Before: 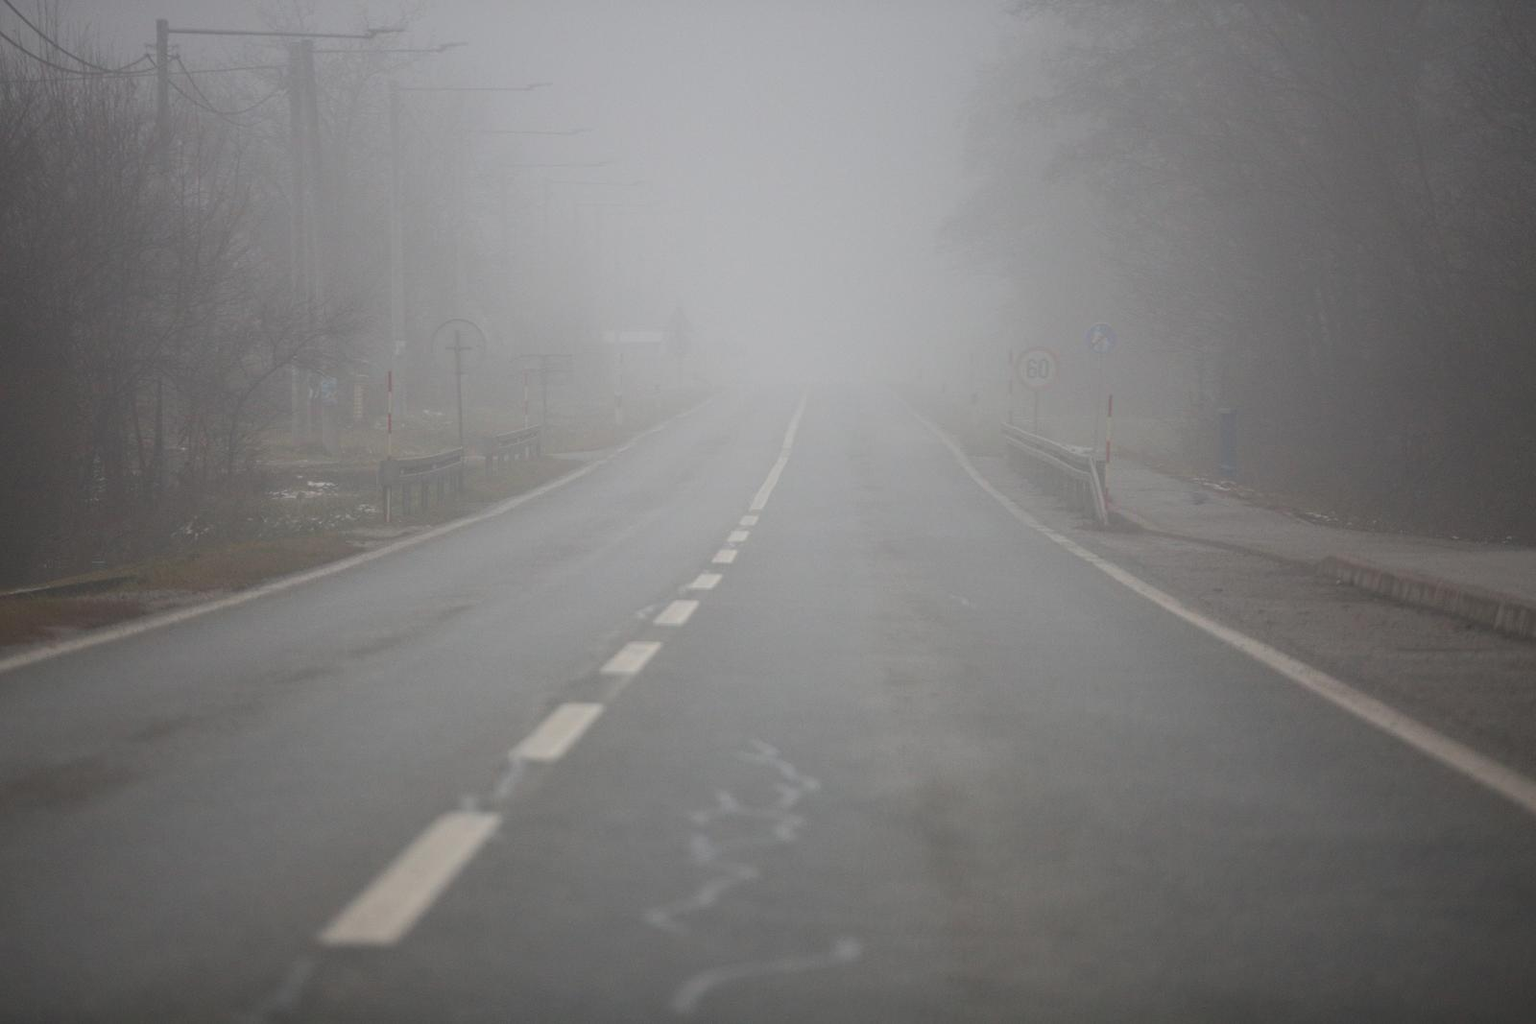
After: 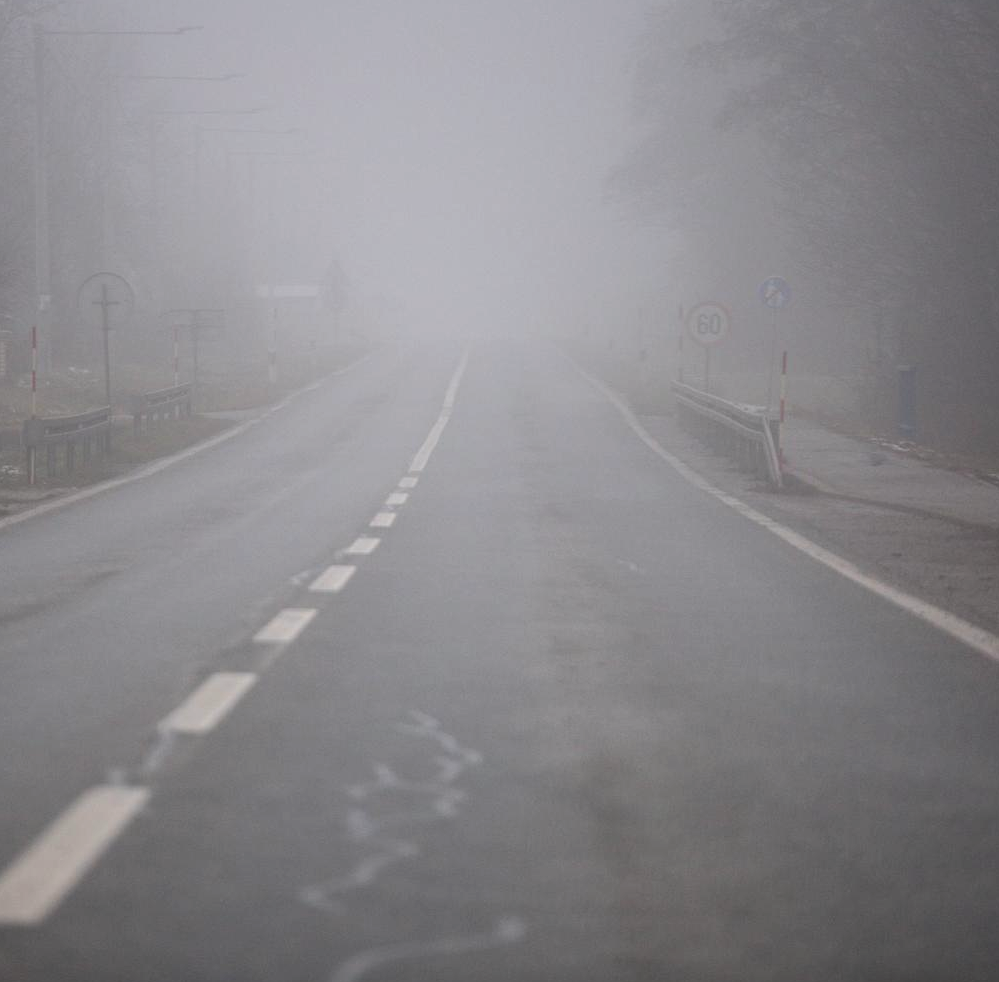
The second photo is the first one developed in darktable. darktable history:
crop and rotate: left 23.257%, top 5.629%, right 14.264%, bottom 2.327%
local contrast: on, module defaults
color calibration: gray › normalize channels true, illuminant custom, x 0.348, y 0.365, temperature 4946.39 K, gamut compression 0.023
